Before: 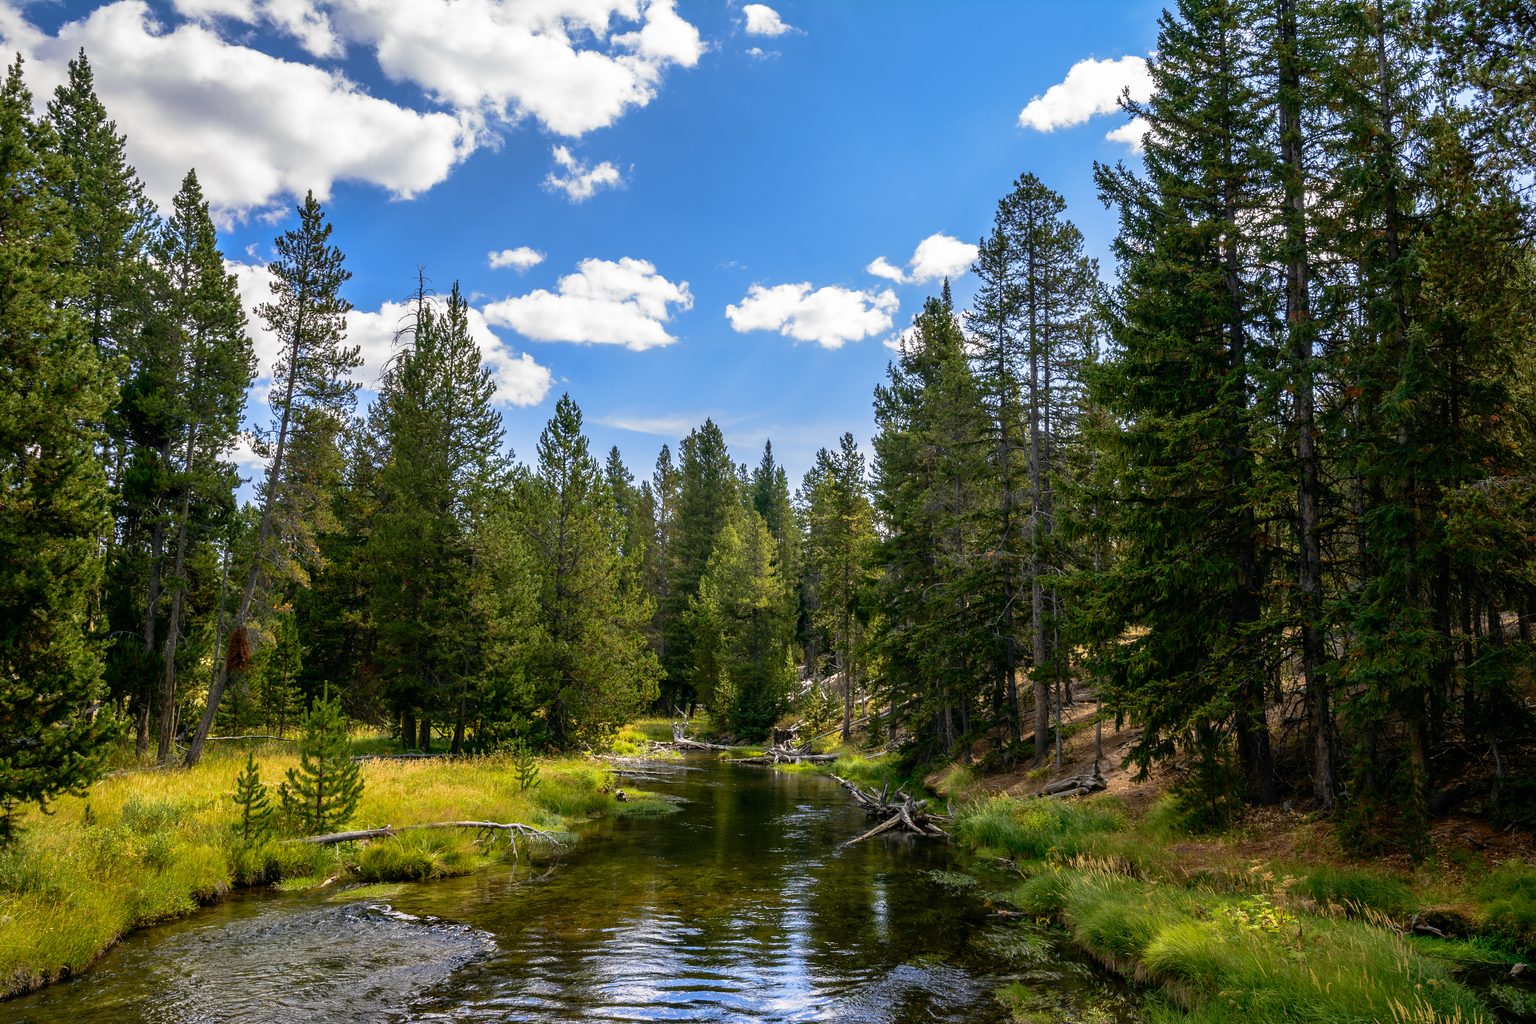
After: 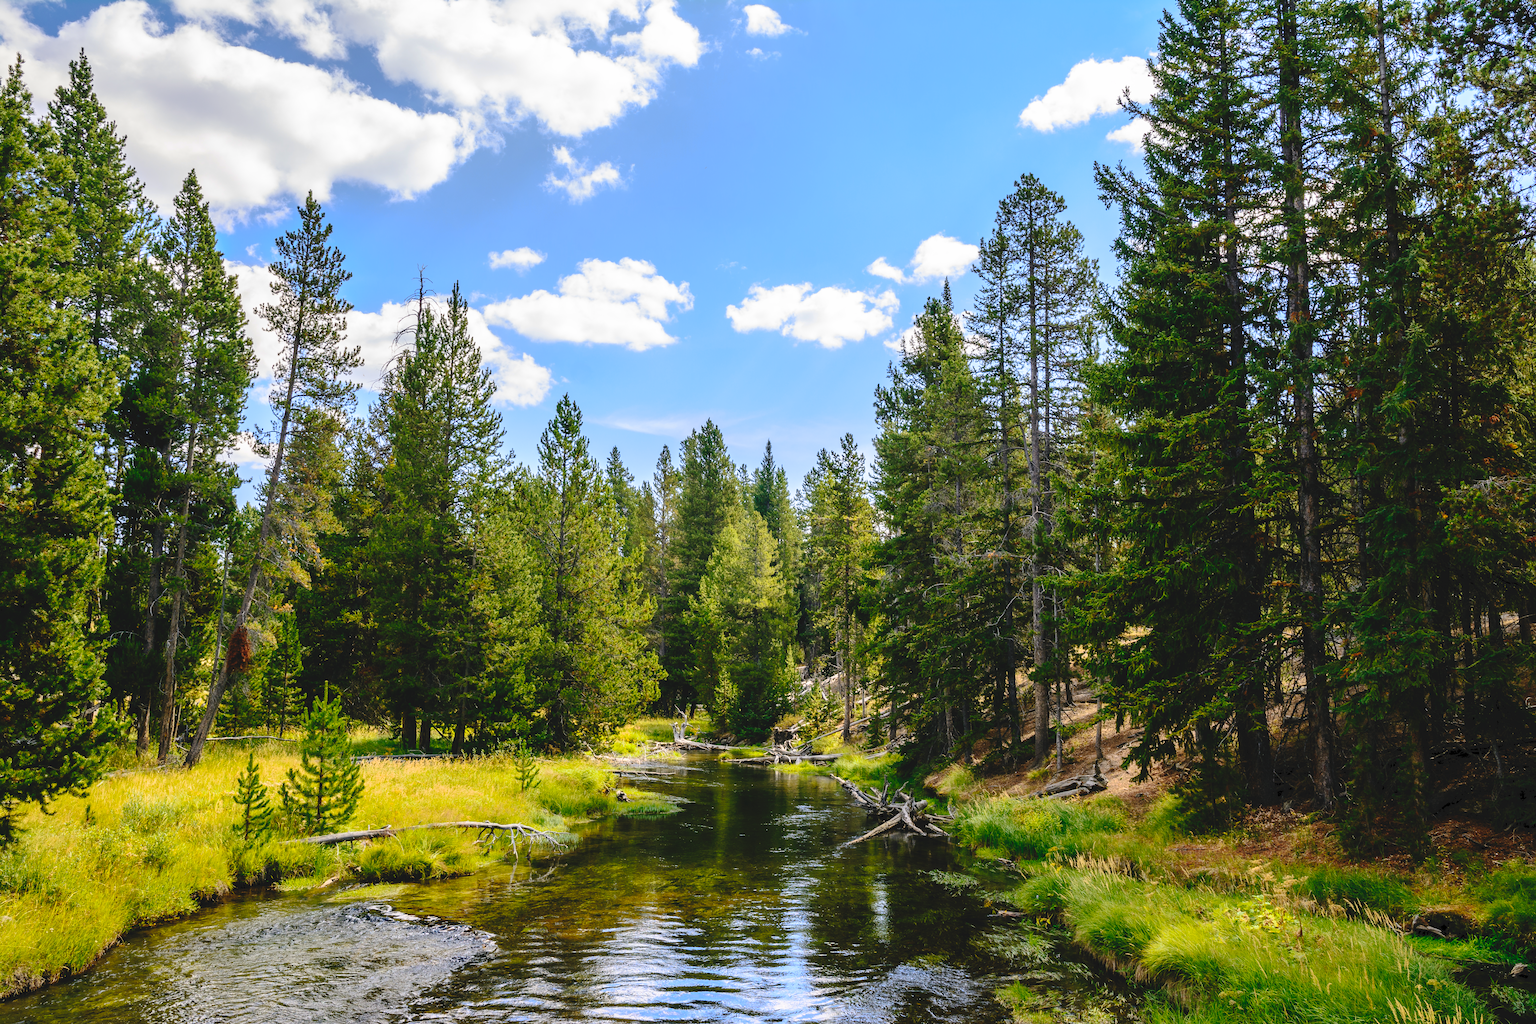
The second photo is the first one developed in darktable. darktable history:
tone curve: curves: ch0 [(0, 0) (0.003, 0.077) (0.011, 0.08) (0.025, 0.083) (0.044, 0.095) (0.069, 0.106) (0.1, 0.12) (0.136, 0.144) (0.177, 0.185) (0.224, 0.231) (0.277, 0.297) (0.335, 0.382) (0.399, 0.471) (0.468, 0.553) (0.543, 0.623) (0.623, 0.689) (0.709, 0.75) (0.801, 0.81) (0.898, 0.873) (1, 1)], preserve colors none
contrast brightness saturation: contrast 0.196, brightness 0.165, saturation 0.217
